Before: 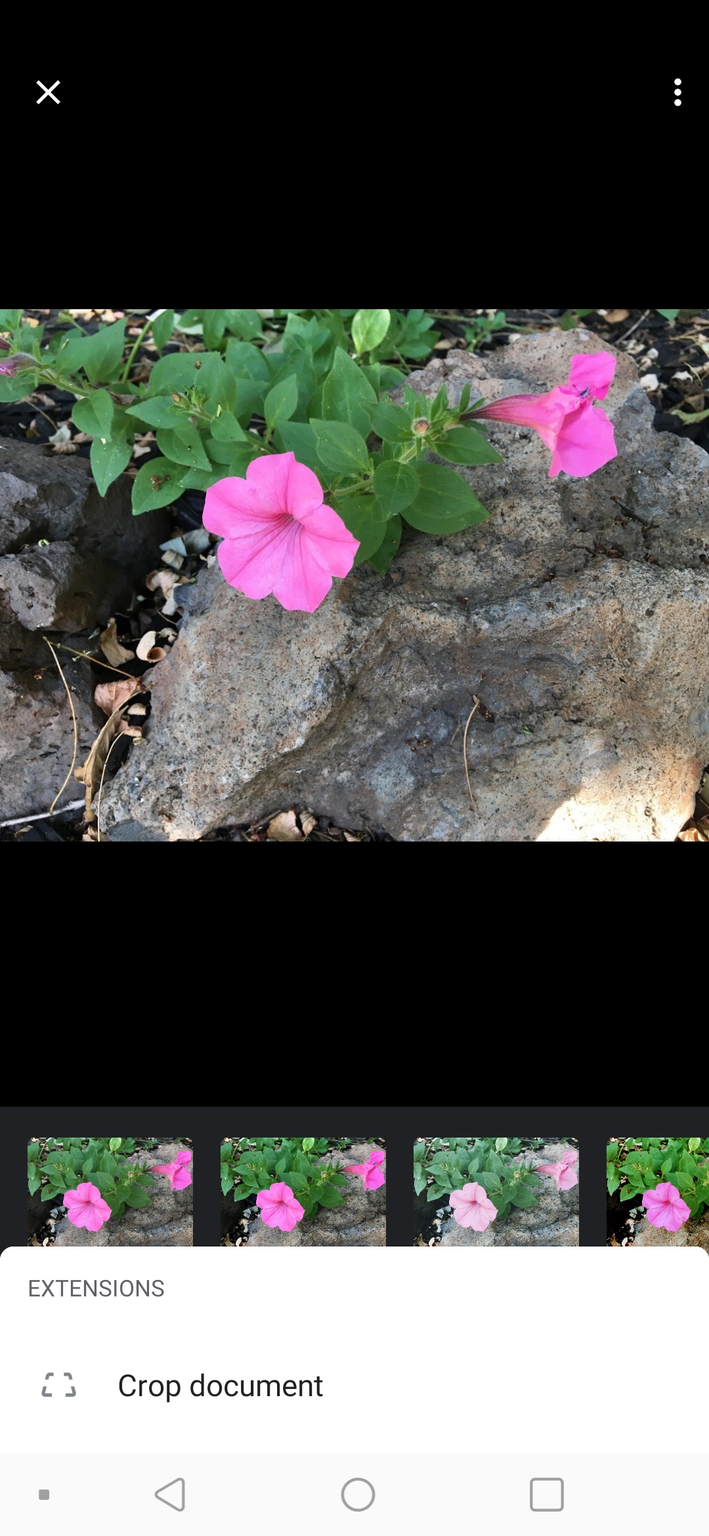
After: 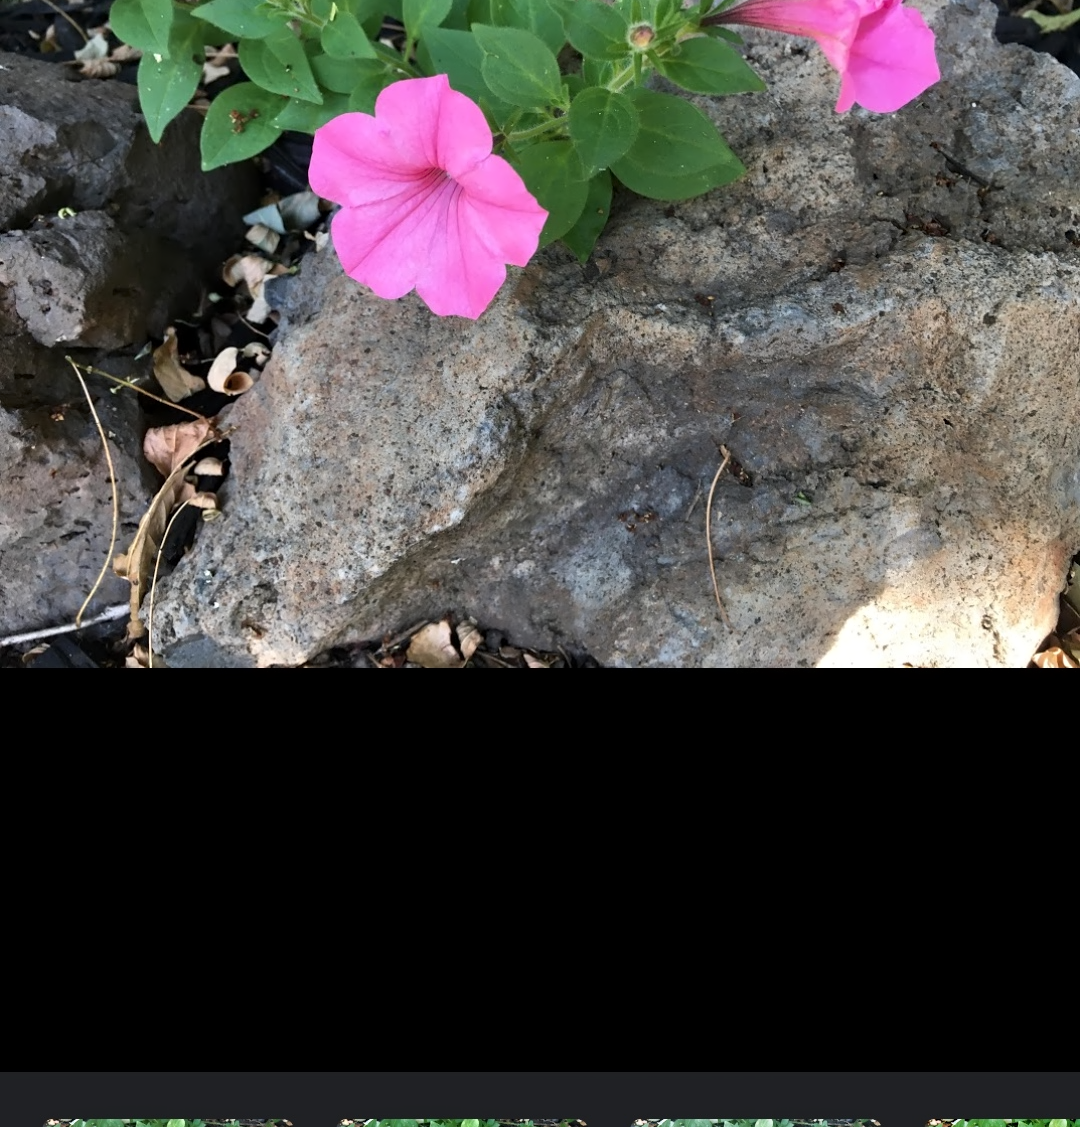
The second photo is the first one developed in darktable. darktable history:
crop and rotate: top 26.269%, bottom 25.533%
contrast equalizer: y [[0.5, 0.542, 0.583, 0.625, 0.667, 0.708], [0.5 ×6], [0.5 ×6], [0, 0.033, 0.067, 0.1, 0.133, 0.167], [0, 0.05, 0.1, 0.15, 0.2, 0.25]], mix 0.162
